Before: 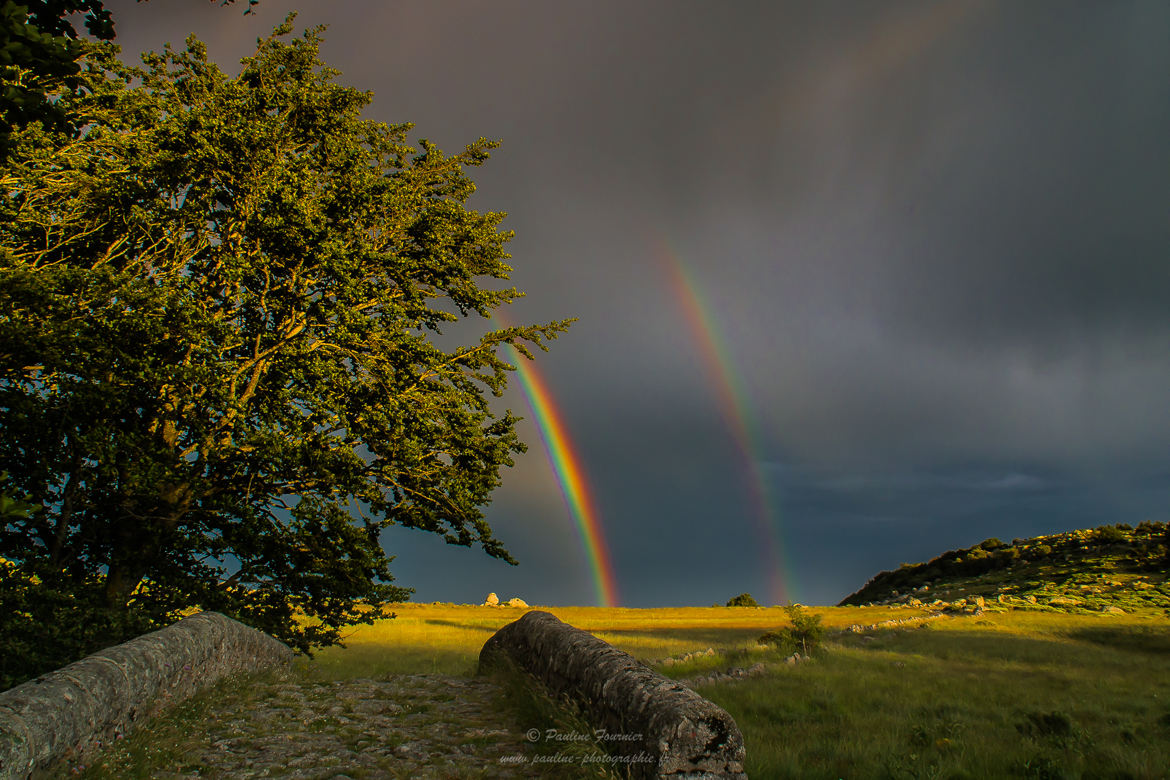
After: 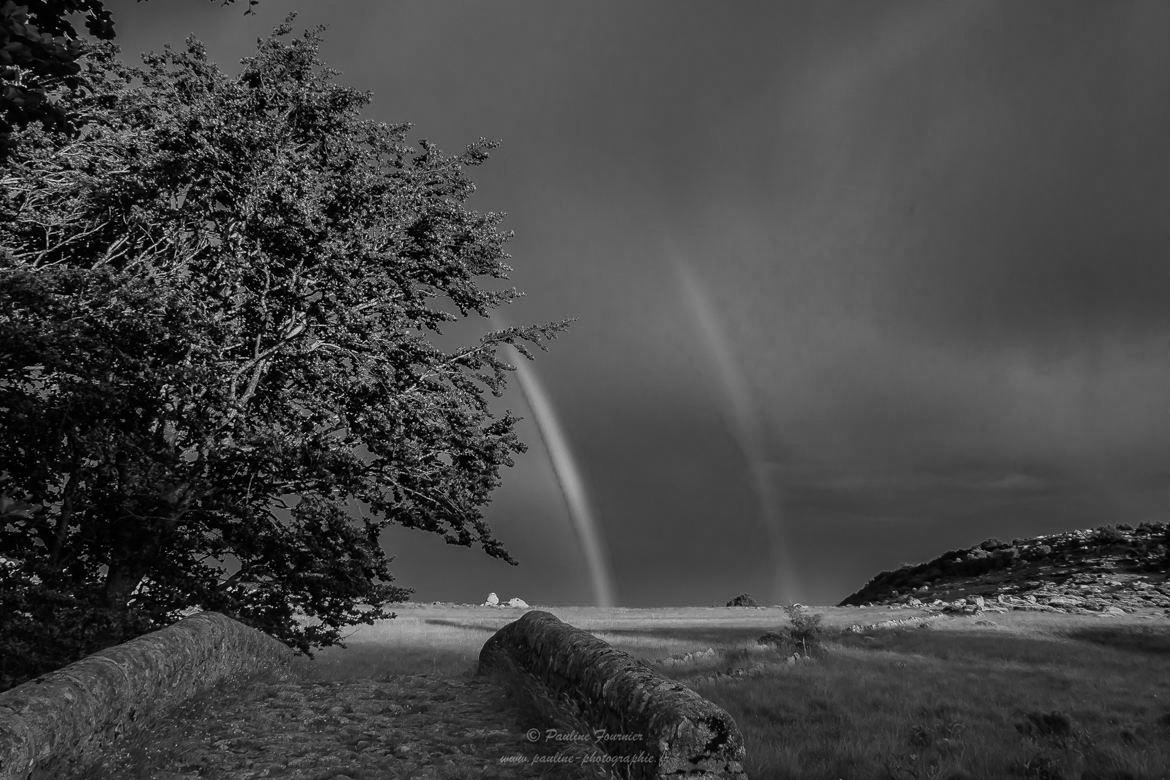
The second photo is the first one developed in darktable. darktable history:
velvia: strength 74%
white balance: red 1.009, blue 1.027
monochrome: a 16.06, b 15.48, size 1
